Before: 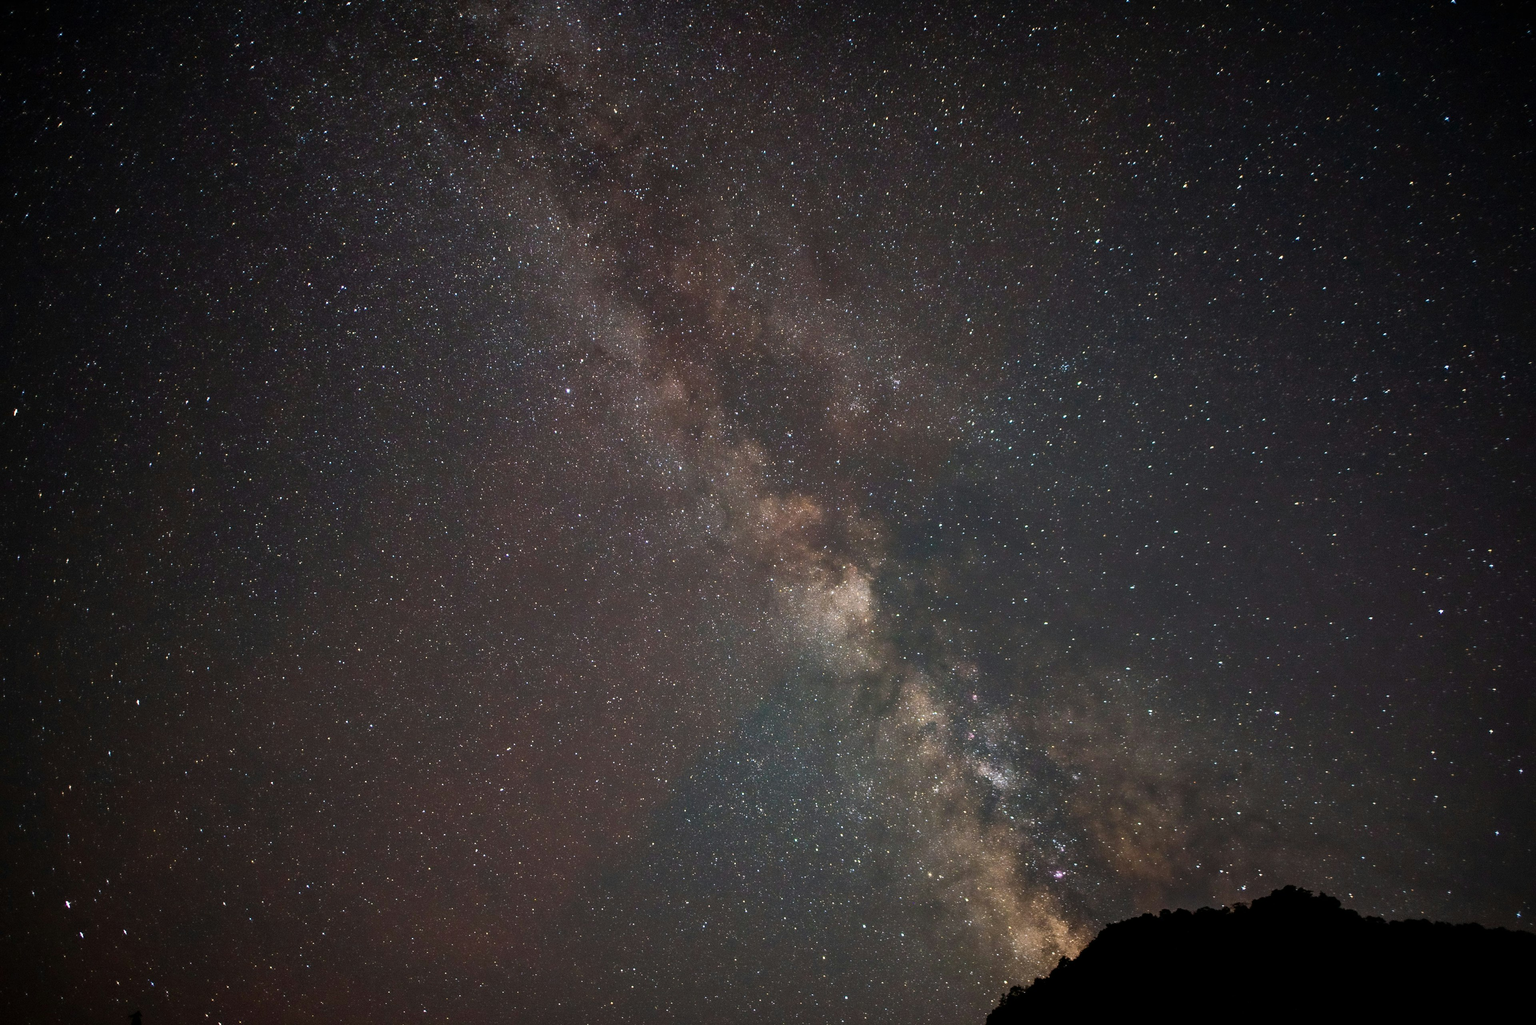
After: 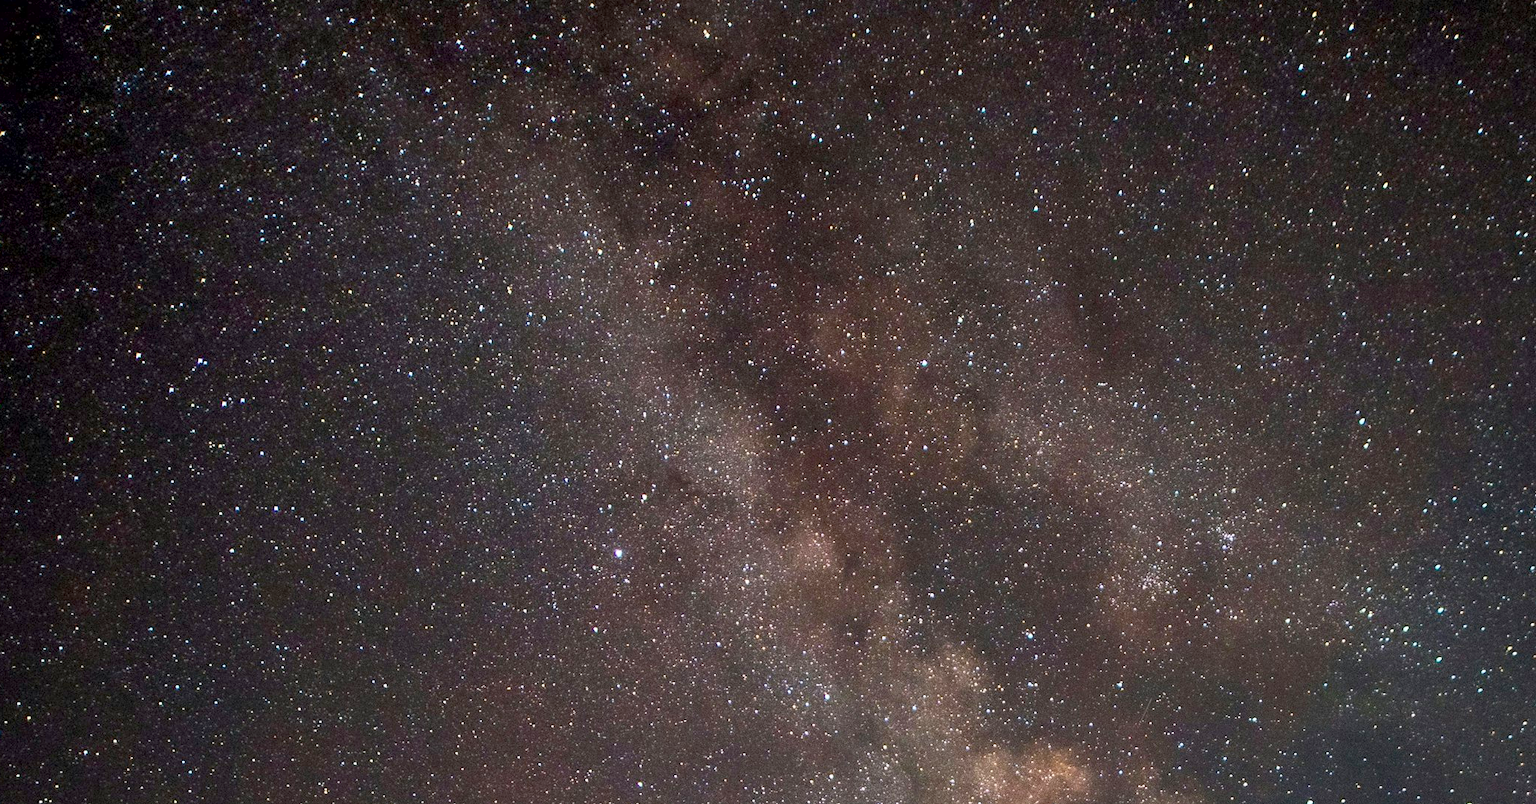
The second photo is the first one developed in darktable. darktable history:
crop: left 15.306%, top 9.065%, right 30.789%, bottom 48.638%
exposure: black level correction 0.009, exposure 0.014 EV, compensate highlight preservation false
bloom: size 3%, threshold 100%, strength 0%
contrast brightness saturation: contrast 0.2, brightness 0.16, saturation 0.22
